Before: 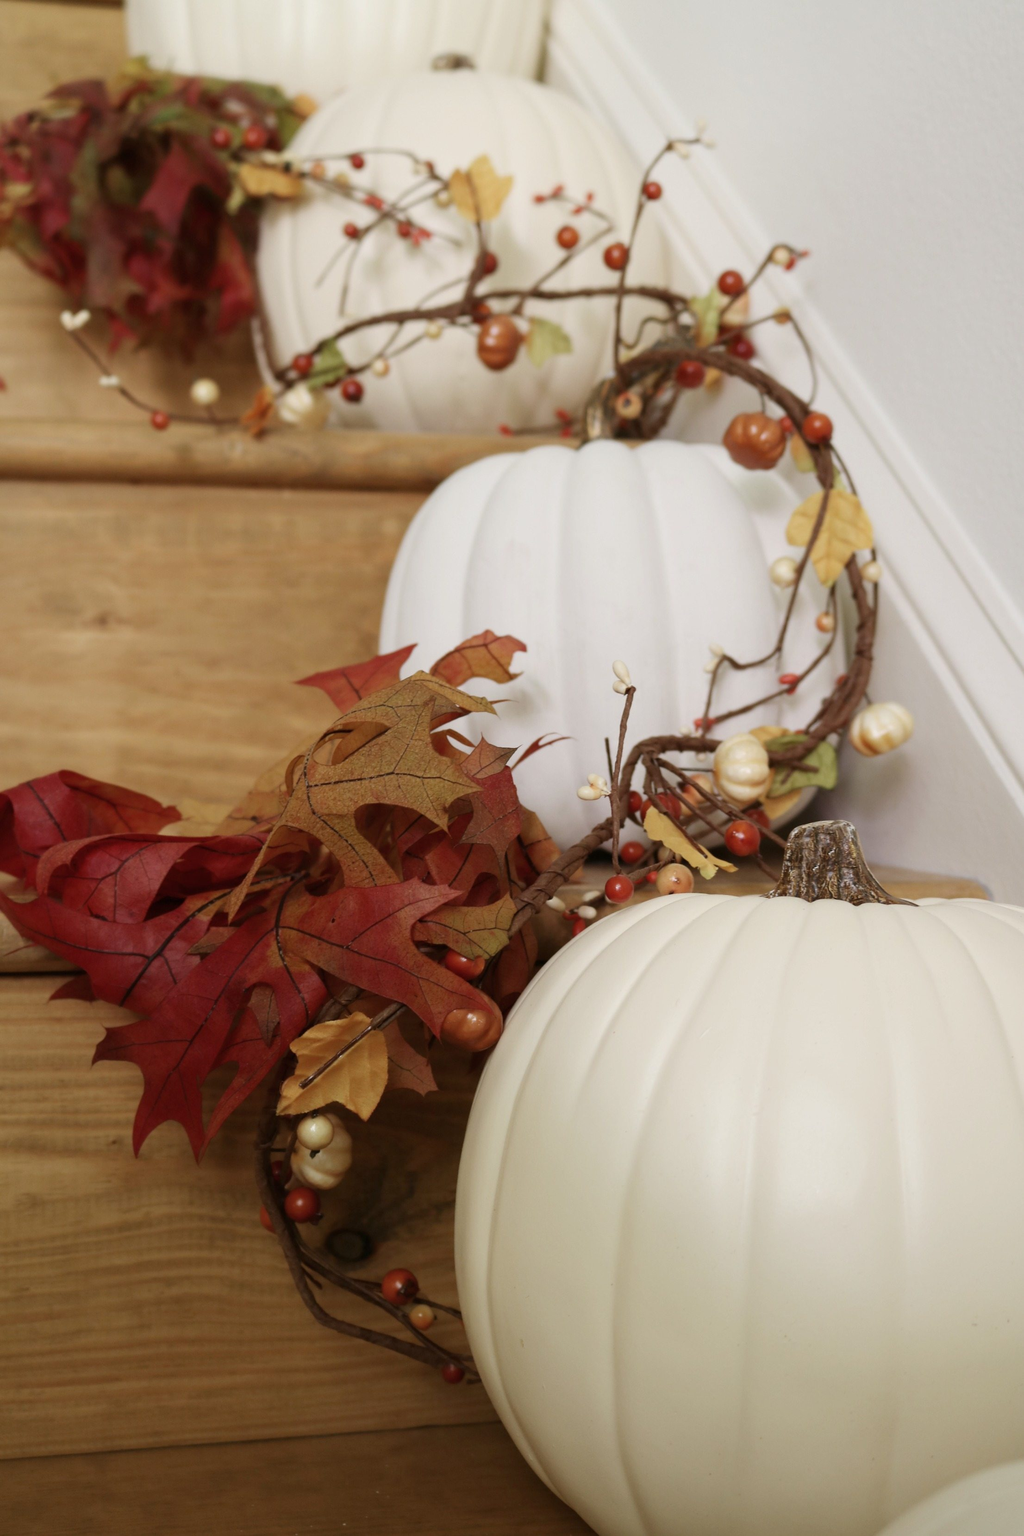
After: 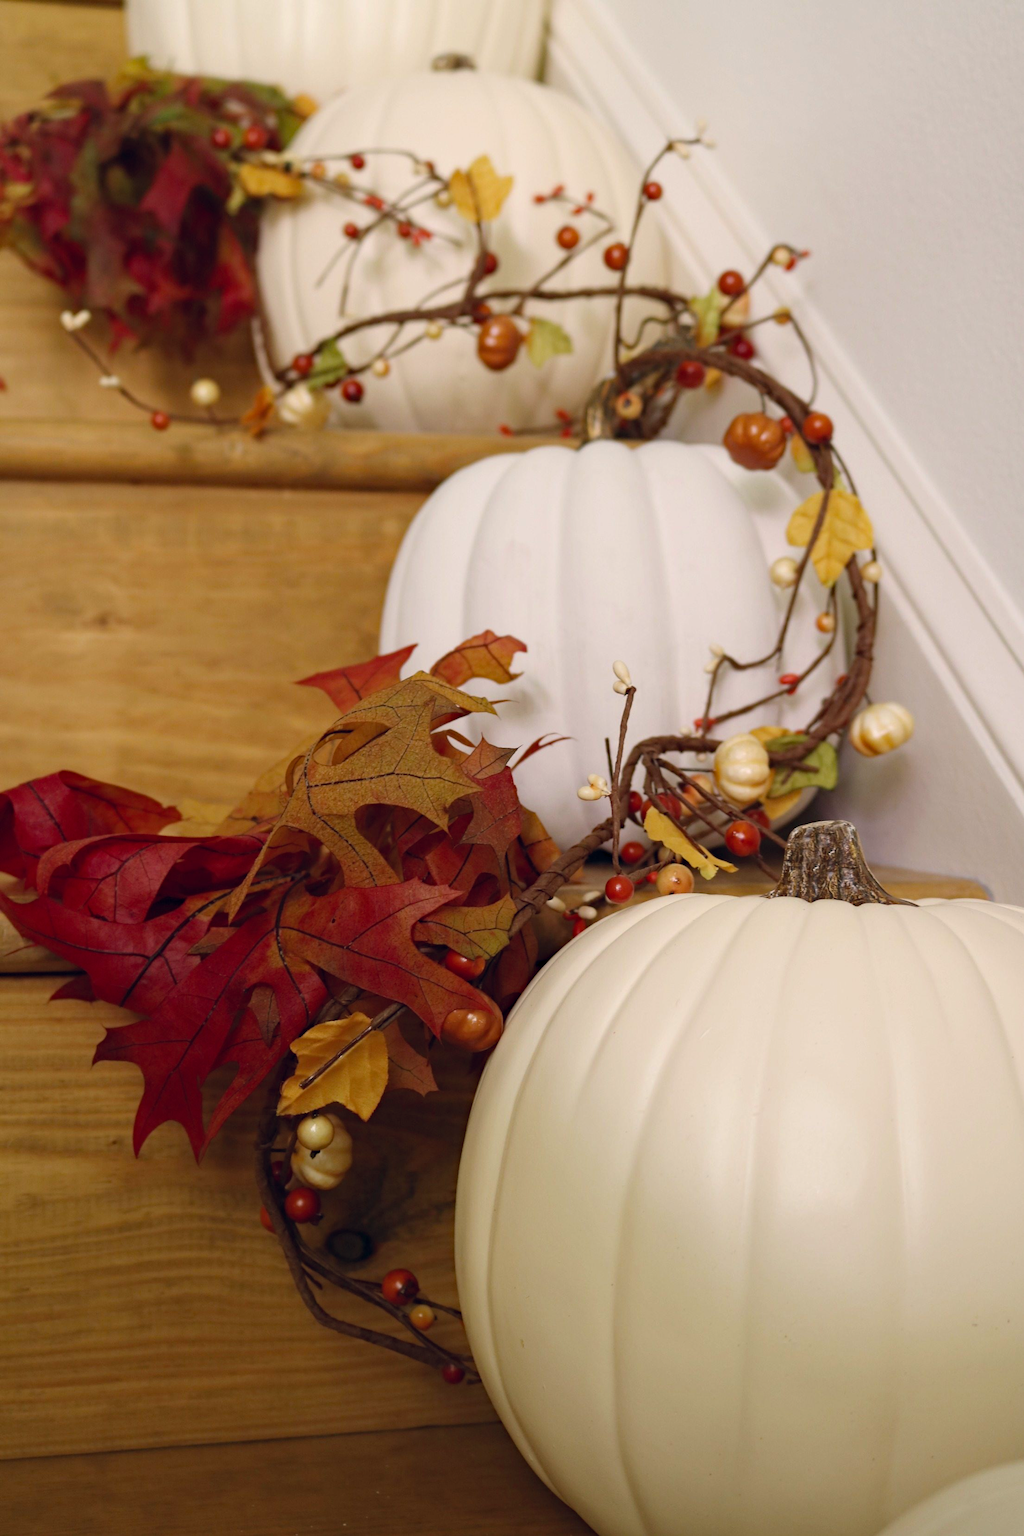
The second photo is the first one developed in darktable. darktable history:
haze removal: strength 0.29, distance 0.25, compatibility mode true, adaptive false
color balance rgb: shadows lift › hue 87.51°, highlights gain › chroma 1.62%, highlights gain › hue 55.1°, global offset › chroma 0.06%, global offset › hue 253.66°, linear chroma grading › global chroma 0.5%, perceptual saturation grading › global saturation 16.38%
